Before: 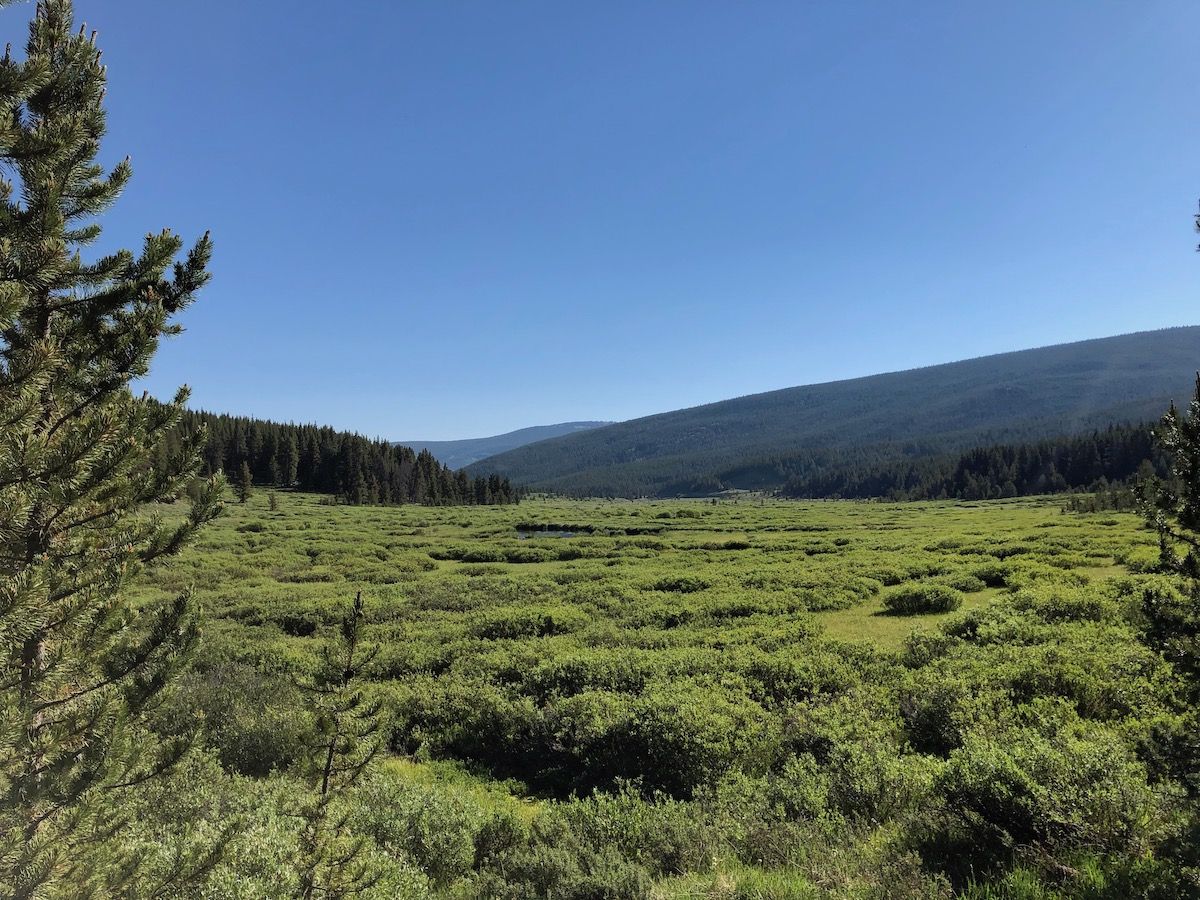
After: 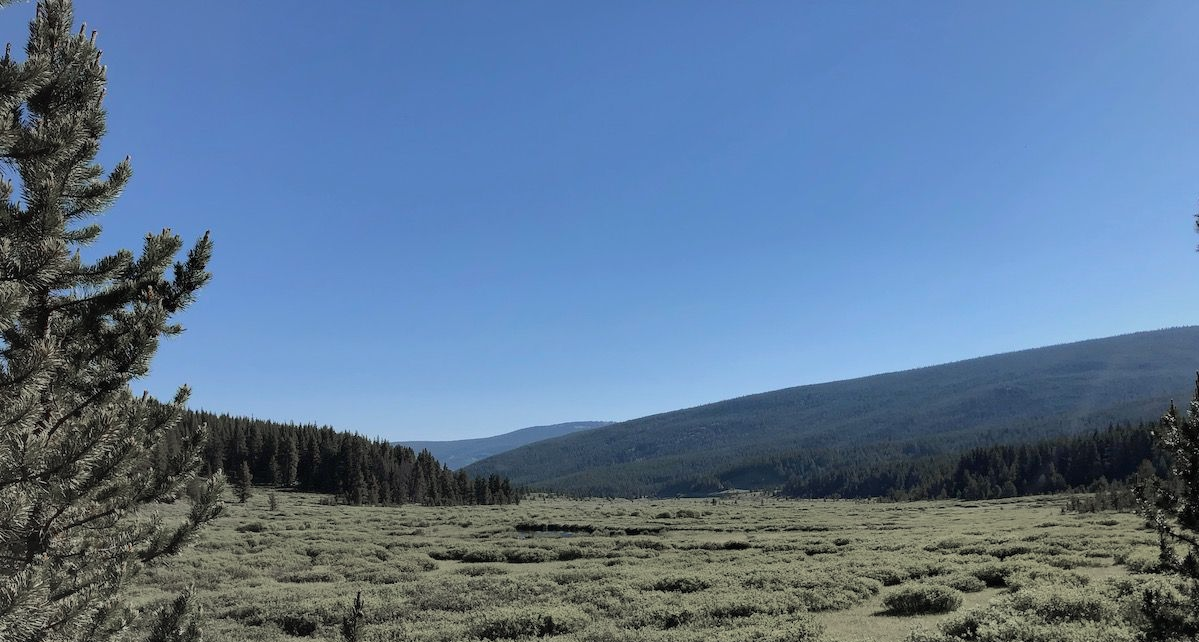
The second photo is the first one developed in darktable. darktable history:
crop: bottom 28.576%
color zones: curves: ch1 [(0, 0.708) (0.088, 0.648) (0.245, 0.187) (0.429, 0.326) (0.571, 0.498) (0.714, 0.5) (0.857, 0.5) (1, 0.708)]
shadows and highlights: shadows -20, white point adjustment -2, highlights -35
